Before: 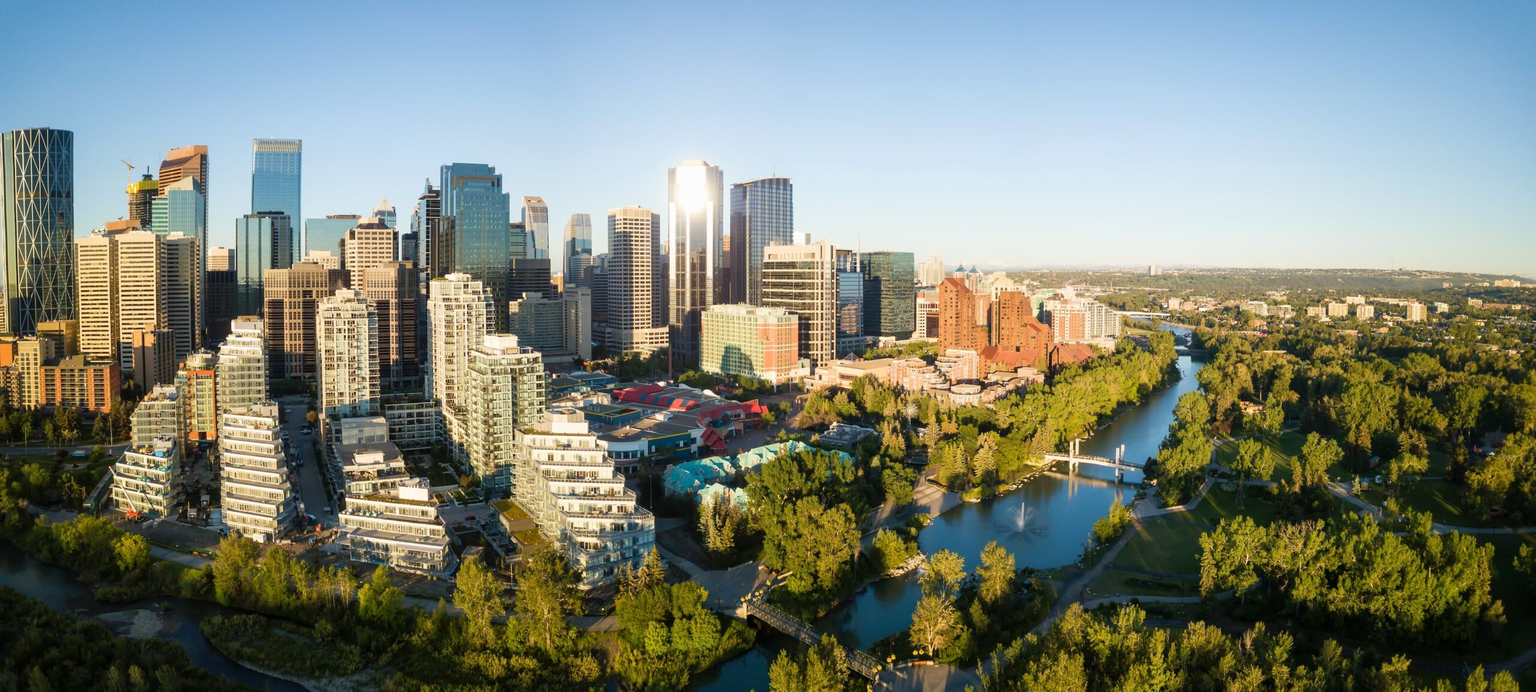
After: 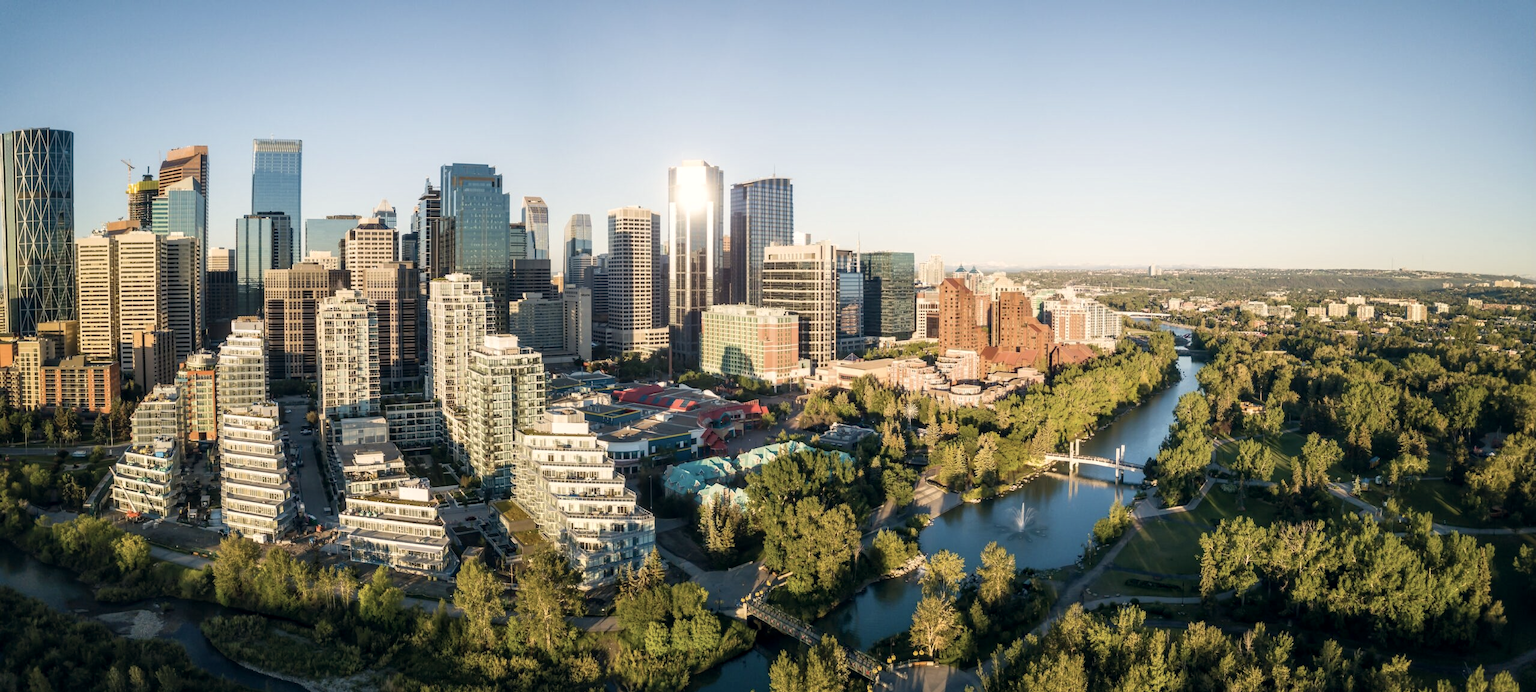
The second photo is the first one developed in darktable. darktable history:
color correction: highlights a* 2.75, highlights b* 5, shadows a* -2.04, shadows b* -4.84, saturation 0.8
contrast brightness saturation: saturation -0.05
local contrast: on, module defaults
